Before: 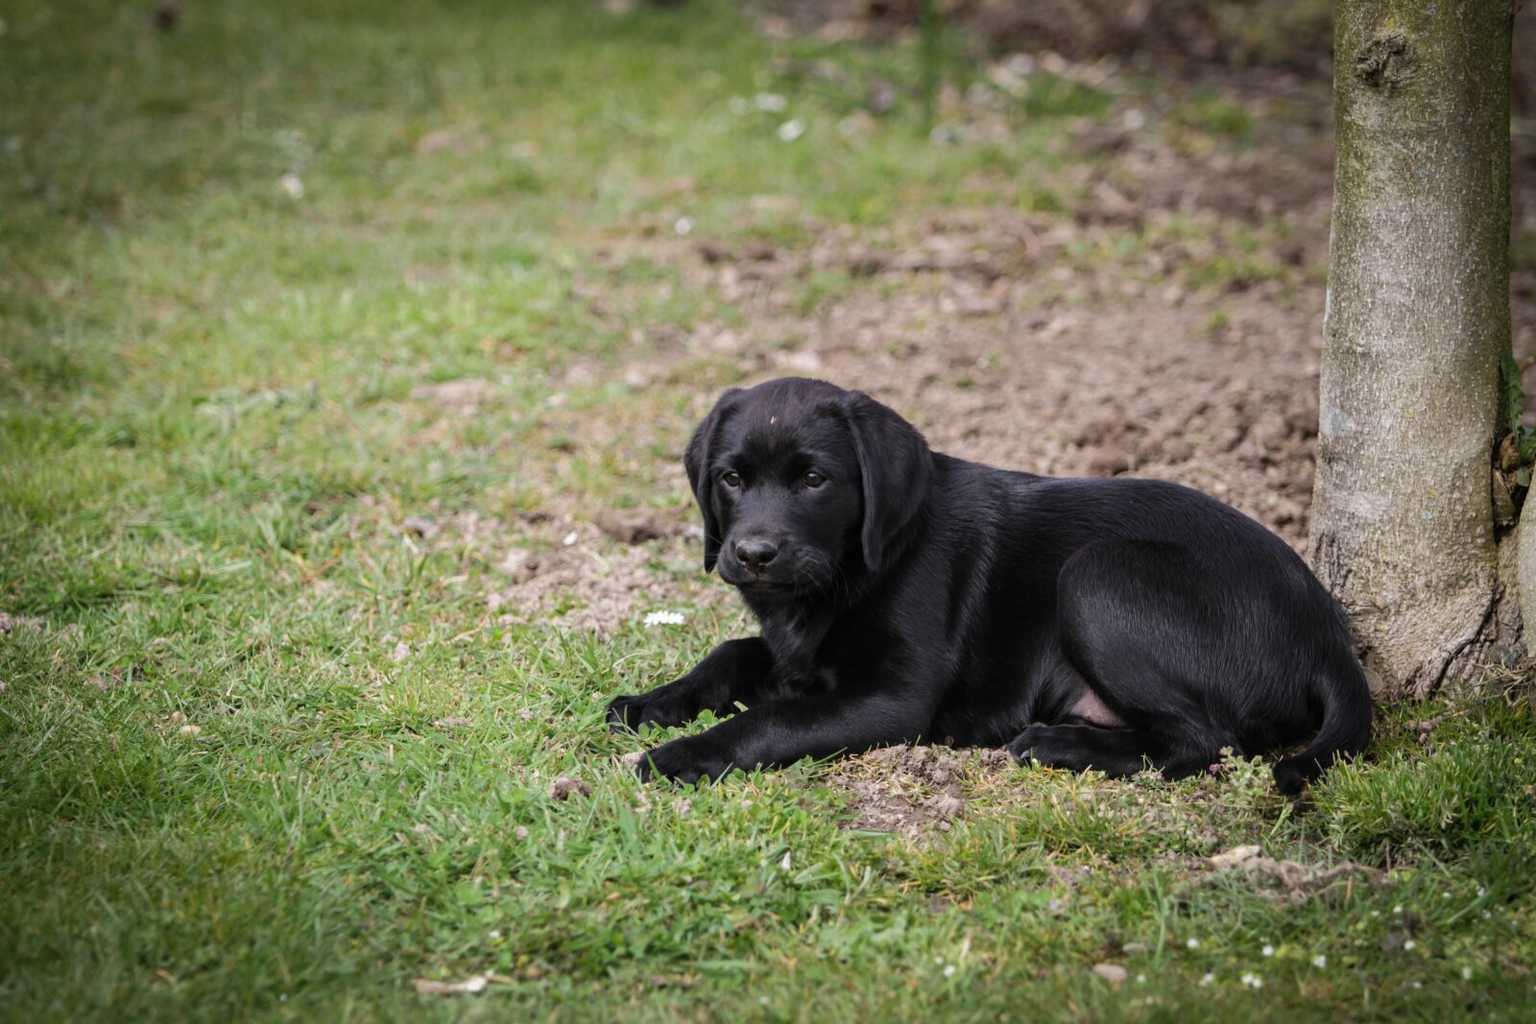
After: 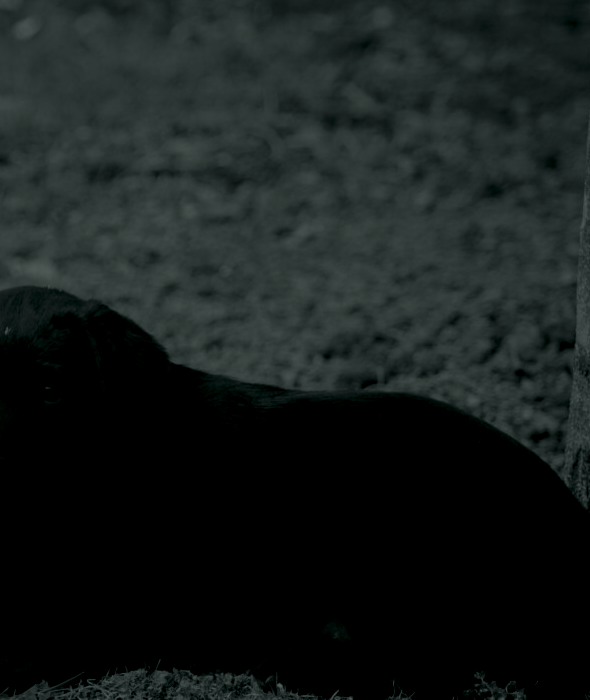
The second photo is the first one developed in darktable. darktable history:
shadows and highlights: shadows -88.03, highlights -35.45, shadows color adjustment 99.15%, highlights color adjustment 0%, soften with gaussian
colorize: hue 90°, saturation 19%, lightness 1.59%, version 1
exposure: black level correction 0.005, exposure 0.286 EV, compensate highlight preservation false
crop and rotate: left 49.936%, top 10.094%, right 13.136%, bottom 24.256%
